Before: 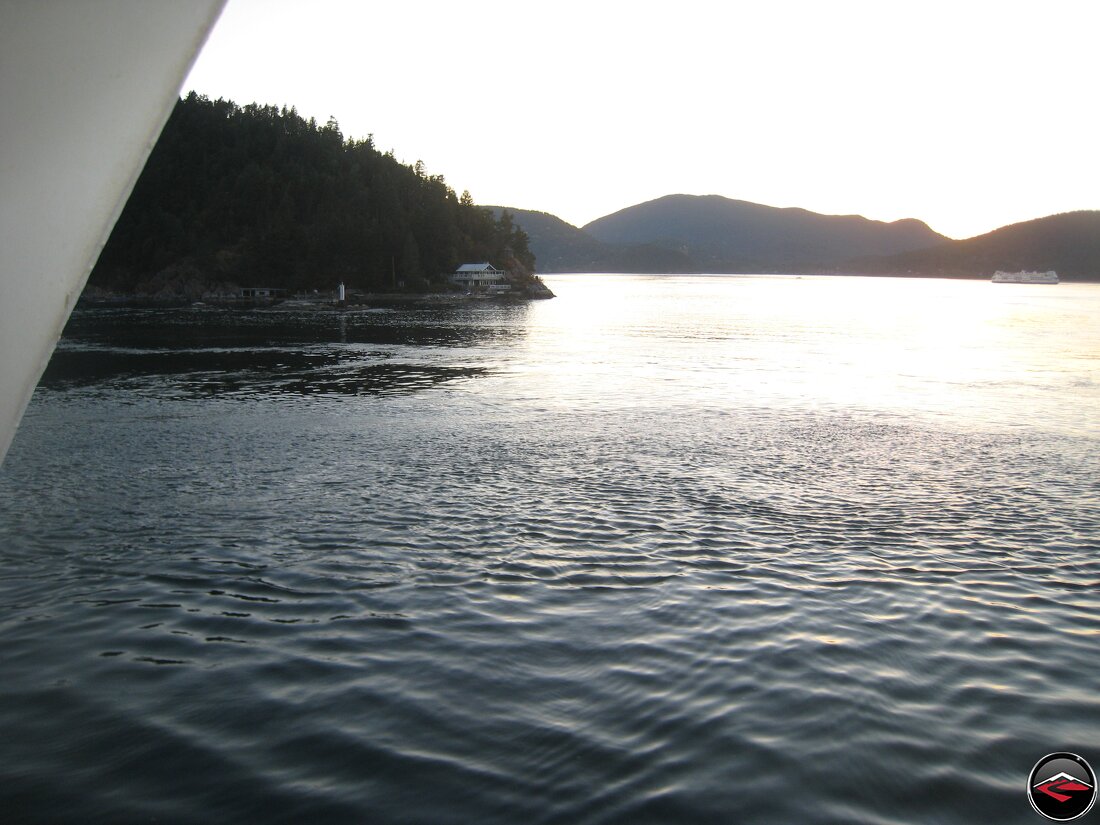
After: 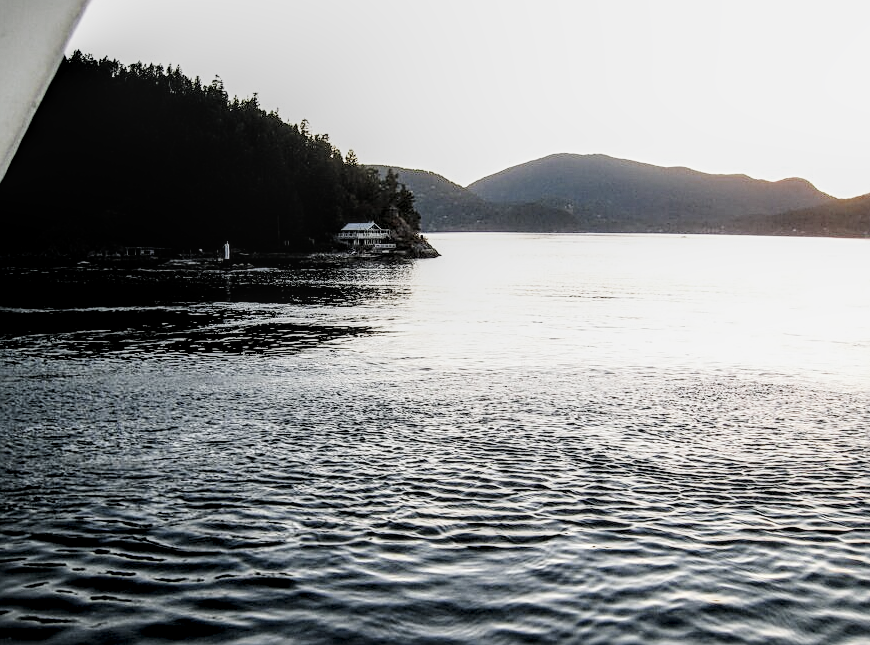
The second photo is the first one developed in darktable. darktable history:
tone curve: curves: ch0 [(0, 0) (0.004, 0.001) (0.133, 0.112) (0.325, 0.362) (0.832, 0.893) (1, 1)], preserve colors none
local contrast: highlights 22%, detail 150%
sharpen: on, module defaults
filmic rgb: black relative exposure -4.99 EV, white relative exposure 3.98 EV, hardness 2.88, contrast 1.398
color zones: curves: ch0 [(0, 0.5) (0.125, 0.4) (0.25, 0.5) (0.375, 0.4) (0.5, 0.4) (0.625, 0.35) (0.75, 0.35) (0.875, 0.5)]; ch1 [(0, 0.35) (0.125, 0.45) (0.25, 0.35) (0.375, 0.35) (0.5, 0.35) (0.625, 0.35) (0.75, 0.45) (0.875, 0.35)]; ch2 [(0, 0.6) (0.125, 0.5) (0.25, 0.5) (0.375, 0.6) (0.5, 0.6) (0.625, 0.5) (0.75, 0.5) (0.875, 0.5)]
crop and rotate: left 10.467%, top 4.976%, right 10.37%, bottom 16.831%
